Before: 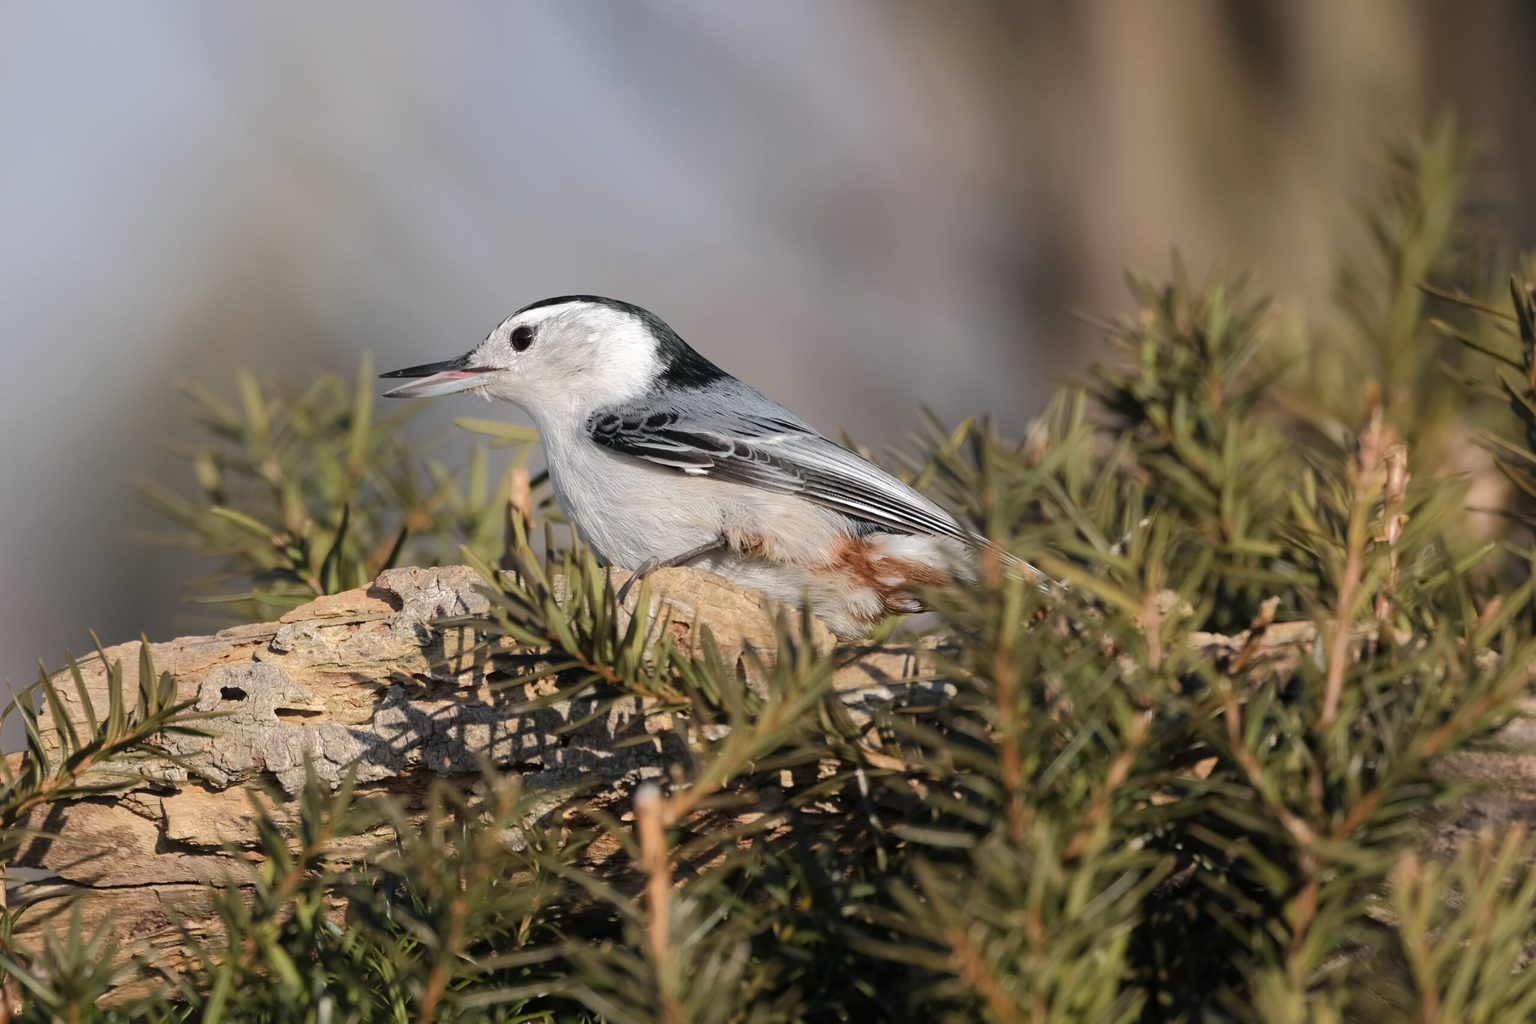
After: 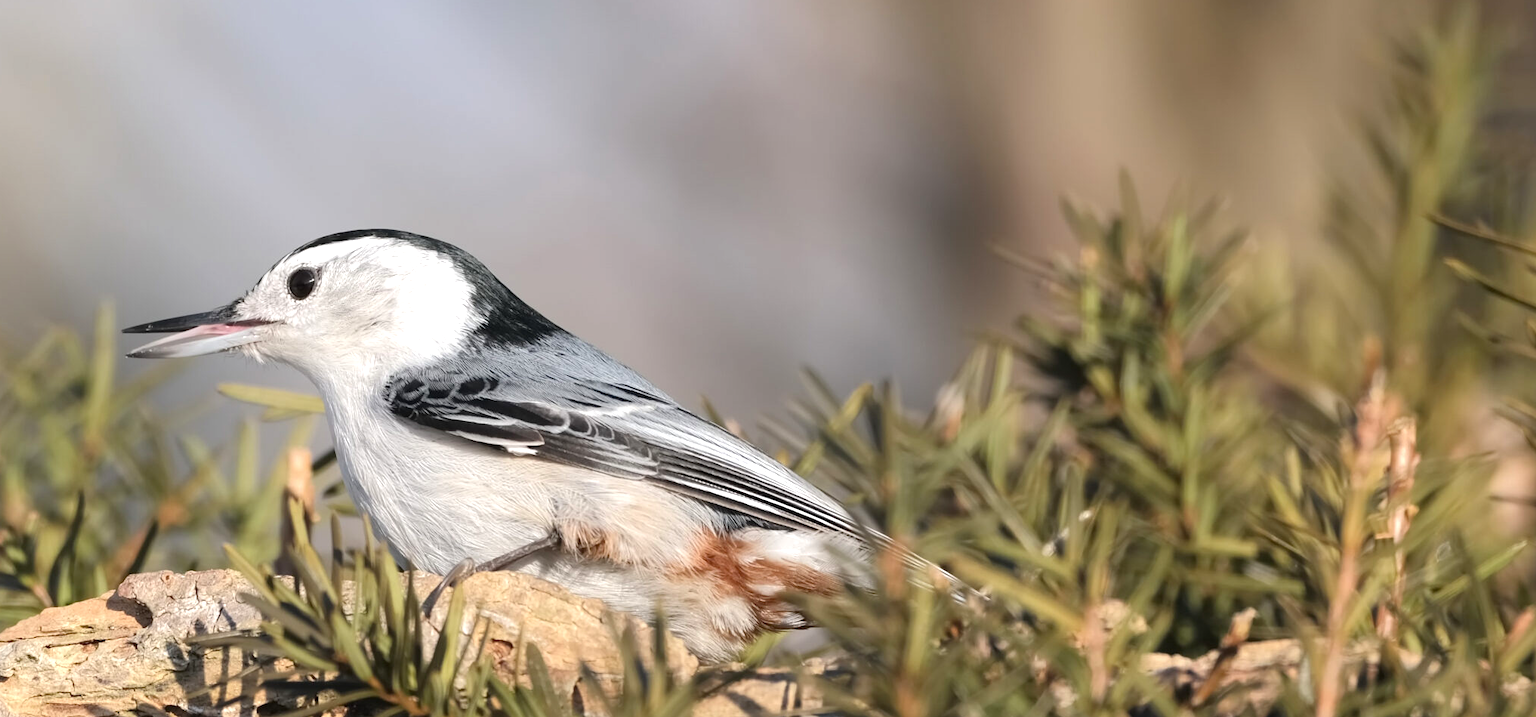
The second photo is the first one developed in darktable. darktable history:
crop: left 18.38%, top 11.092%, right 2.134%, bottom 33.217%
exposure: exposure 0.564 EV, compensate highlight preservation false
